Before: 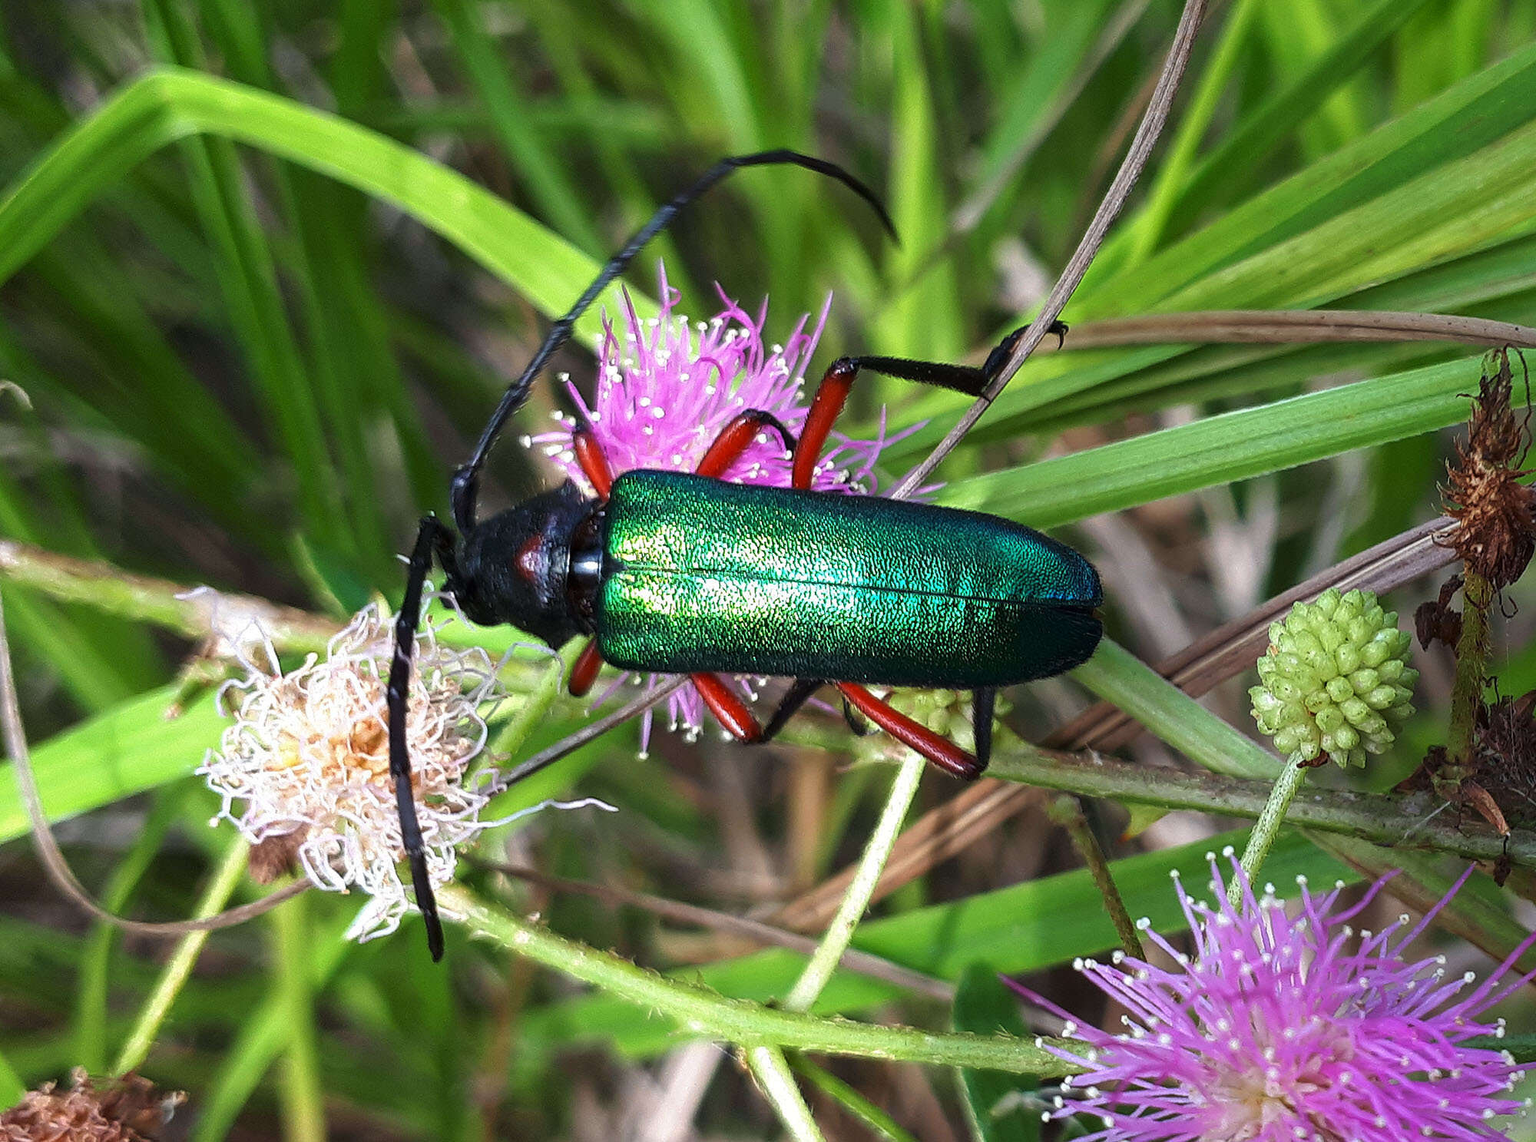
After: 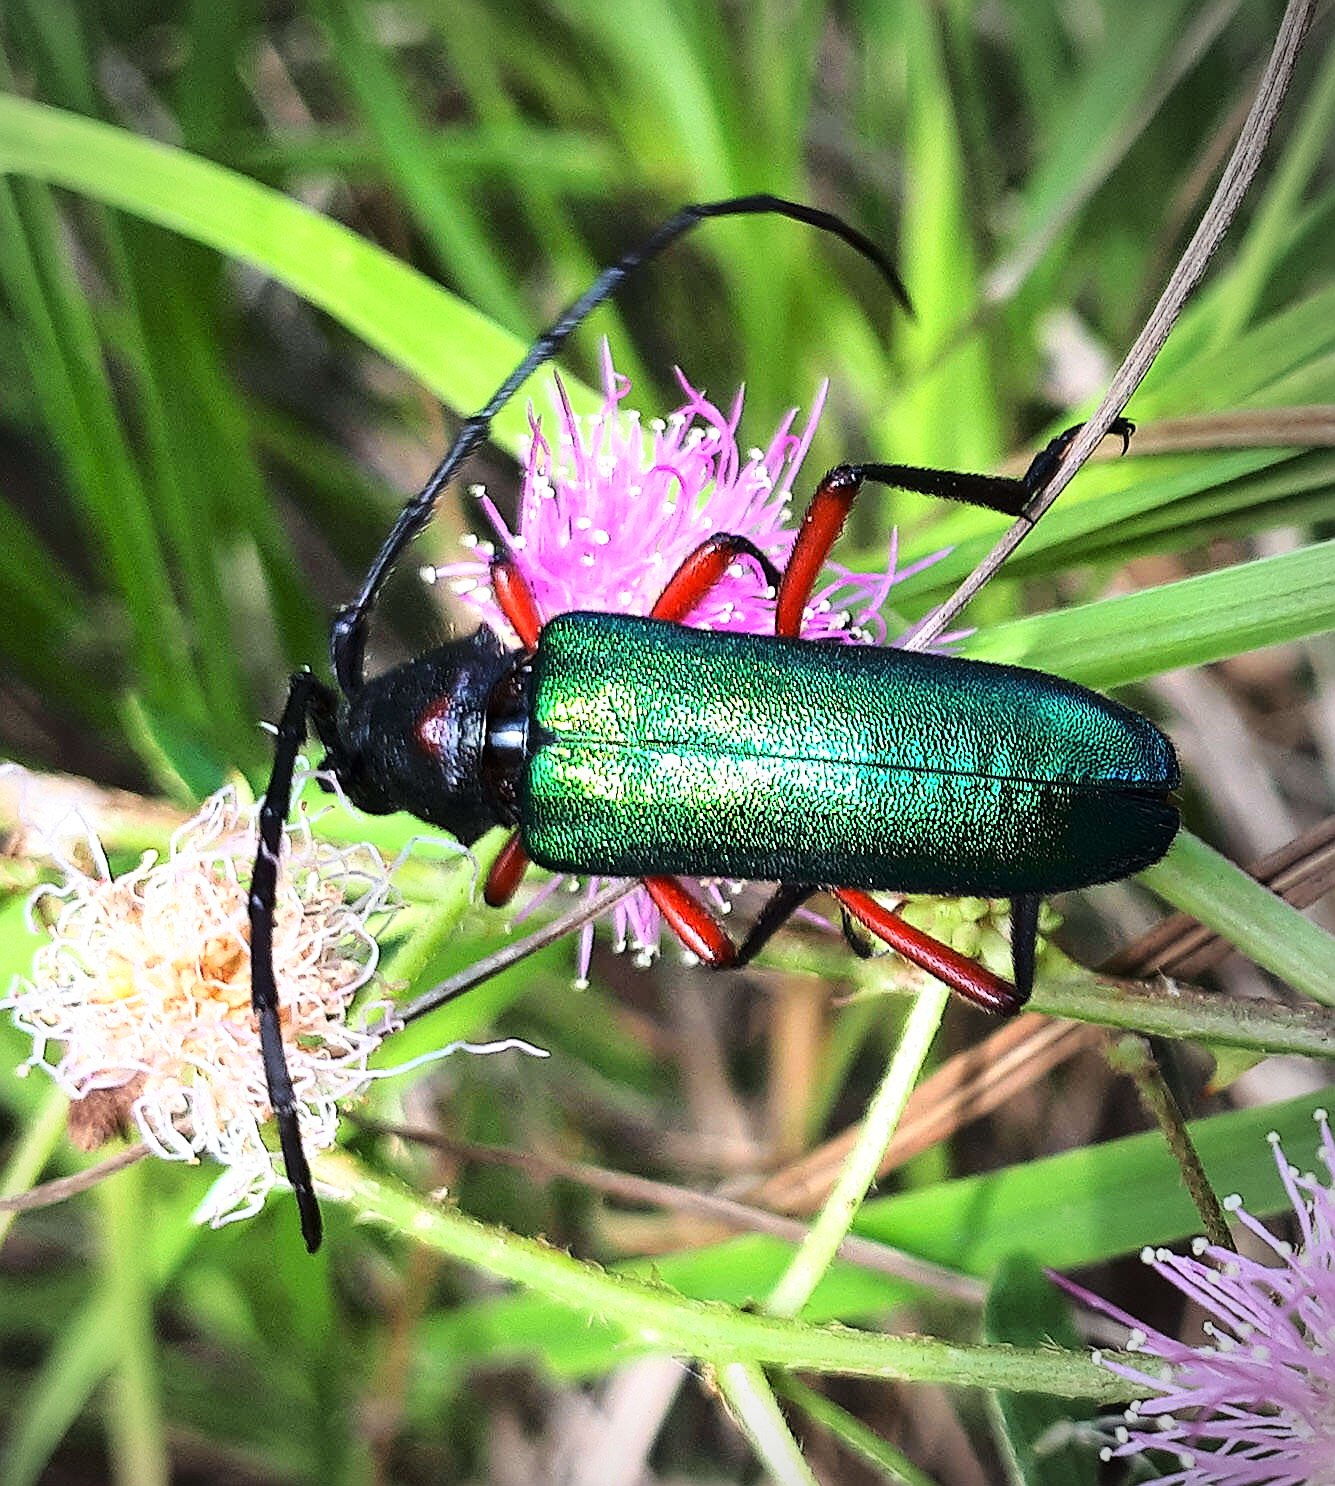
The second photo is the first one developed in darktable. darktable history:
crop and rotate: left 12.827%, right 20.411%
vignetting: center (-0.122, -0.007)
sharpen: on, module defaults
base curve: curves: ch0 [(0, 0) (0.028, 0.03) (0.121, 0.232) (0.46, 0.748) (0.859, 0.968) (1, 1)]
